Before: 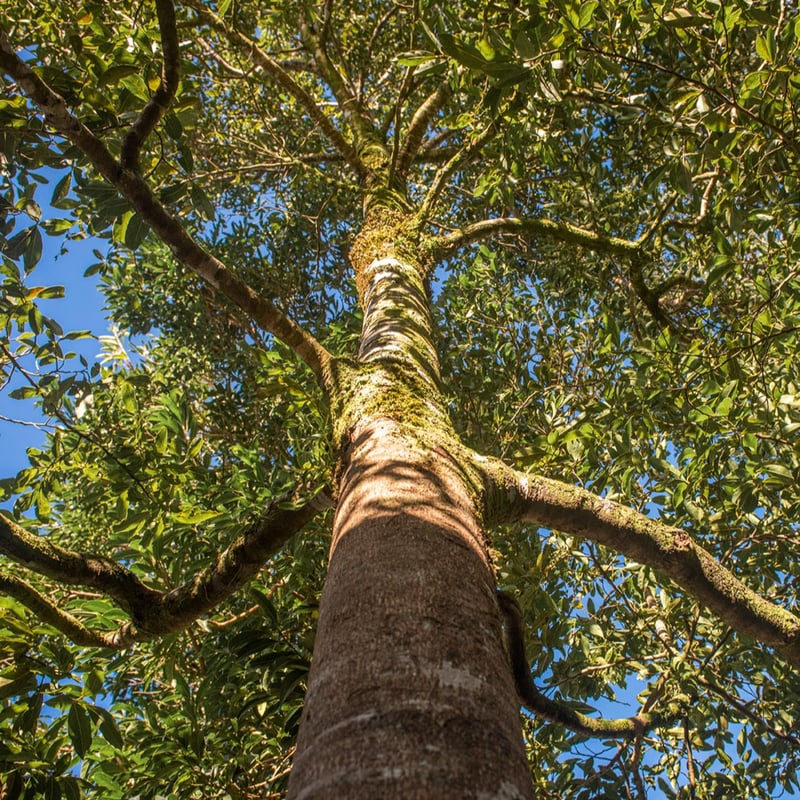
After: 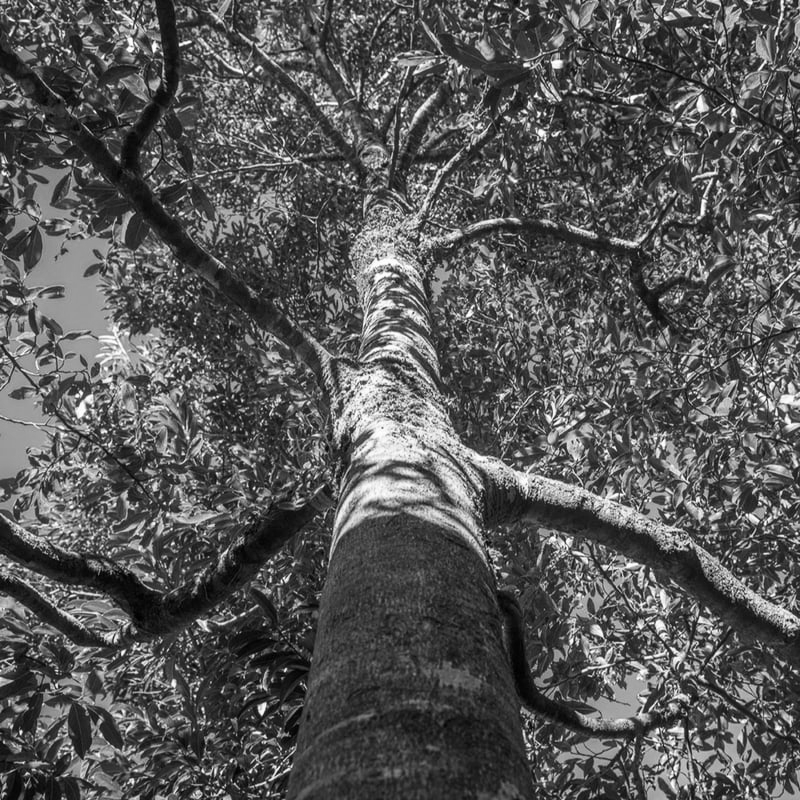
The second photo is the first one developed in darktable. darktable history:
contrast brightness saturation: contrast 0.11, saturation -0.17
monochrome: a 16.01, b -2.65, highlights 0.52
